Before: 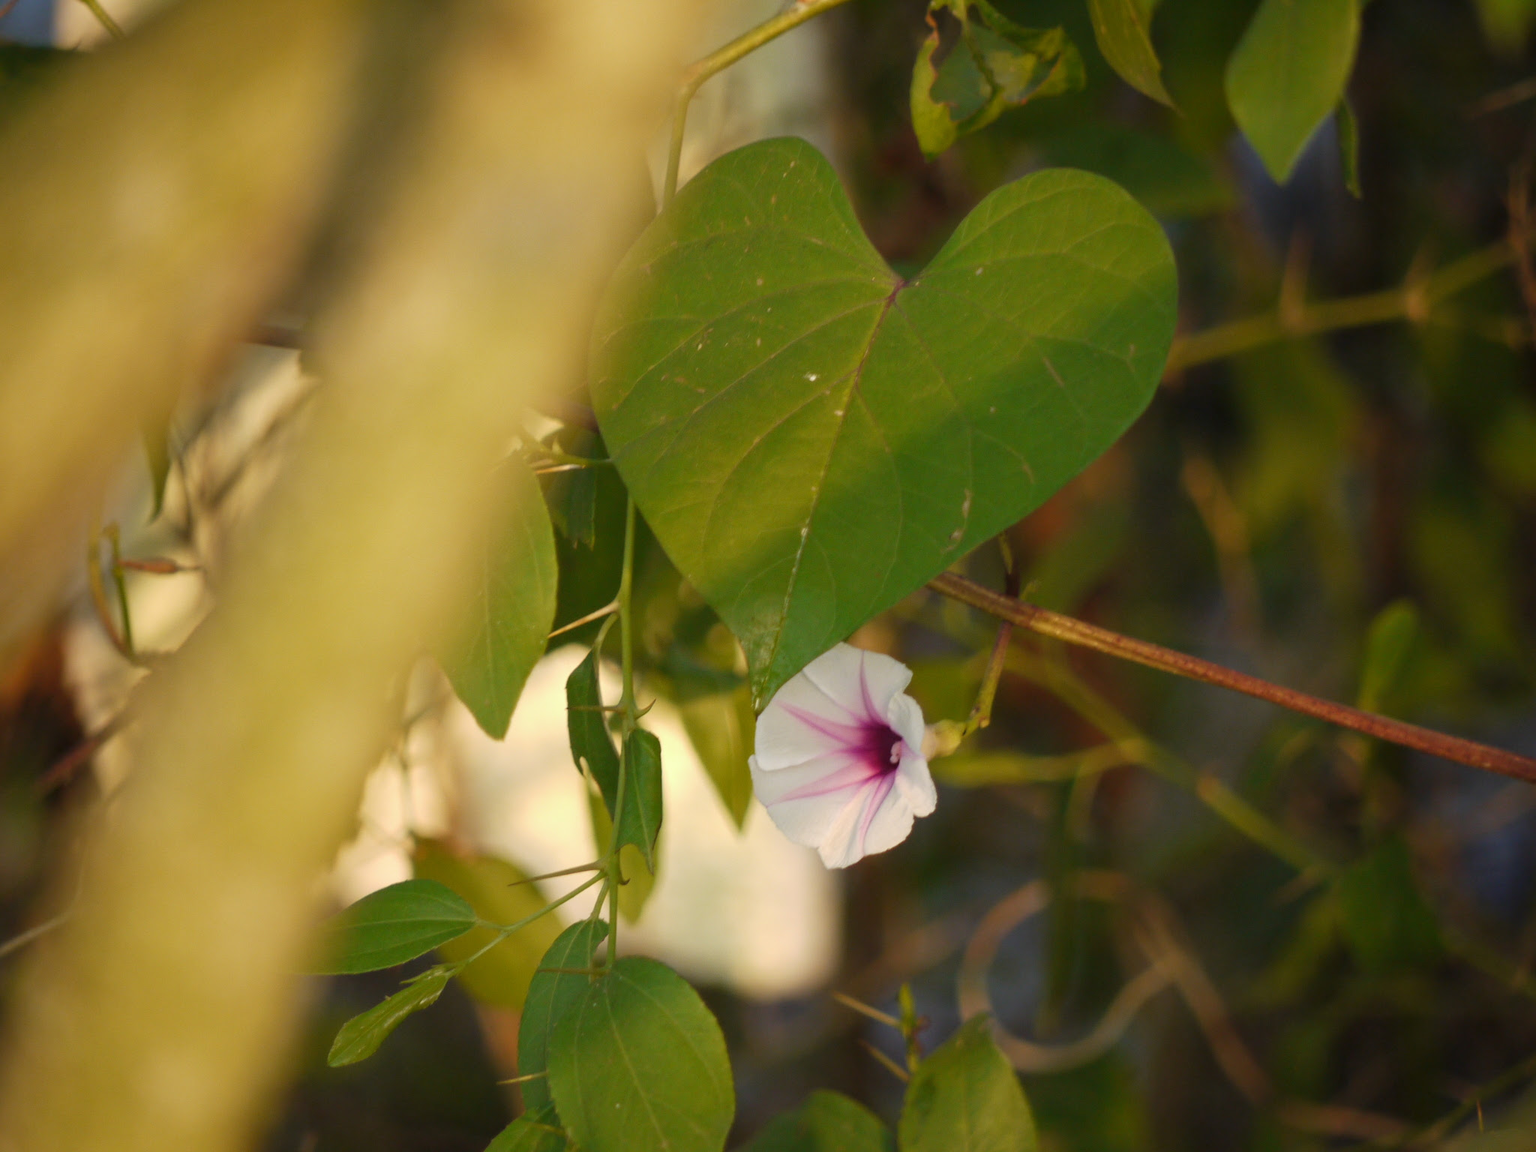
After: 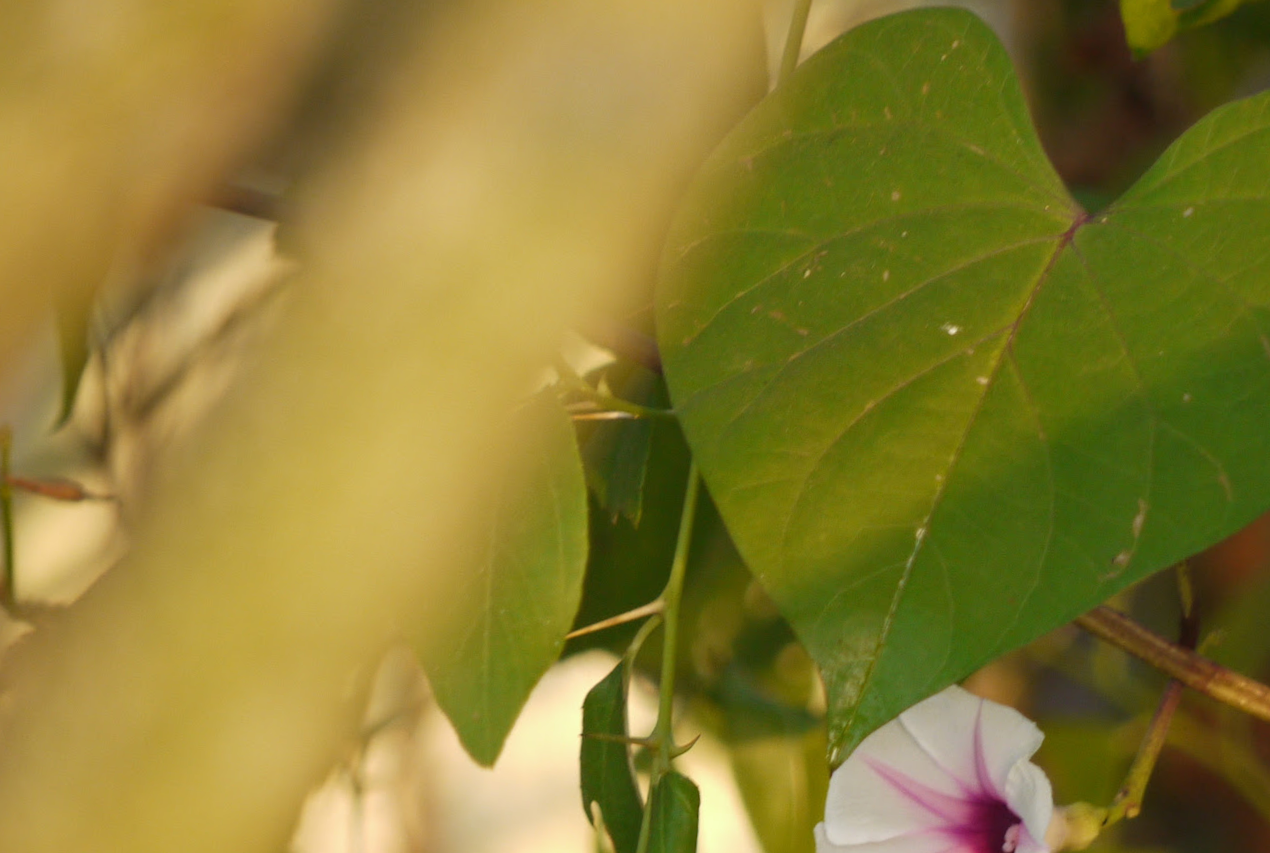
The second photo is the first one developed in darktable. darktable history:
crop and rotate: angle -5.95°, left 2.151%, top 6.724%, right 27.591%, bottom 30.355%
